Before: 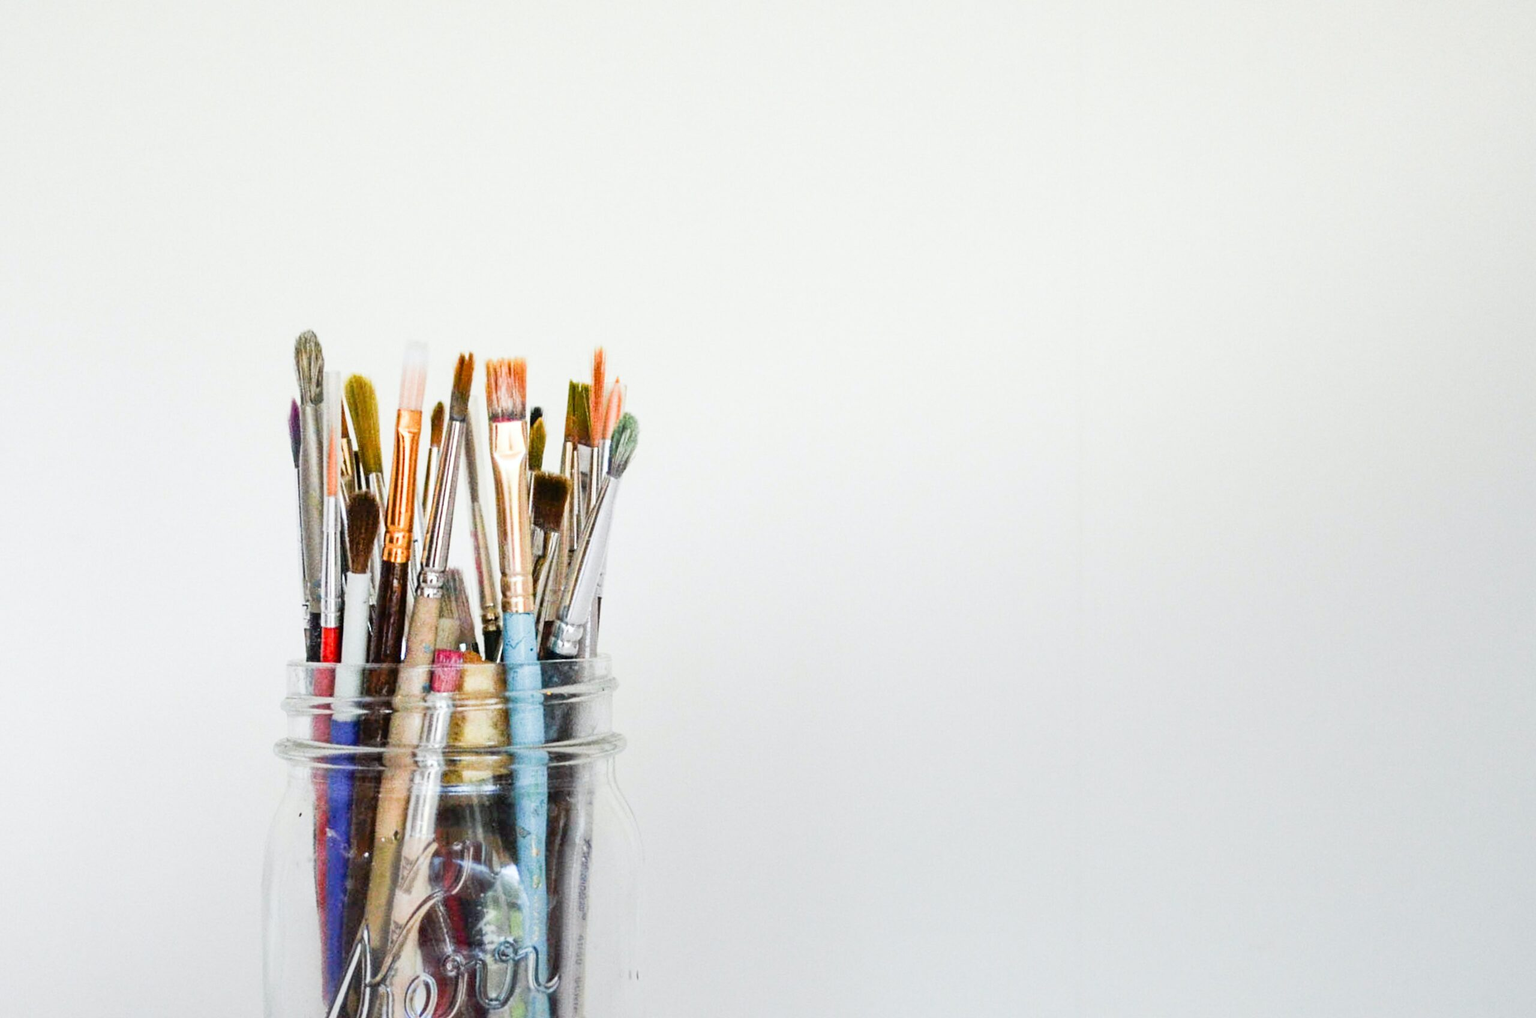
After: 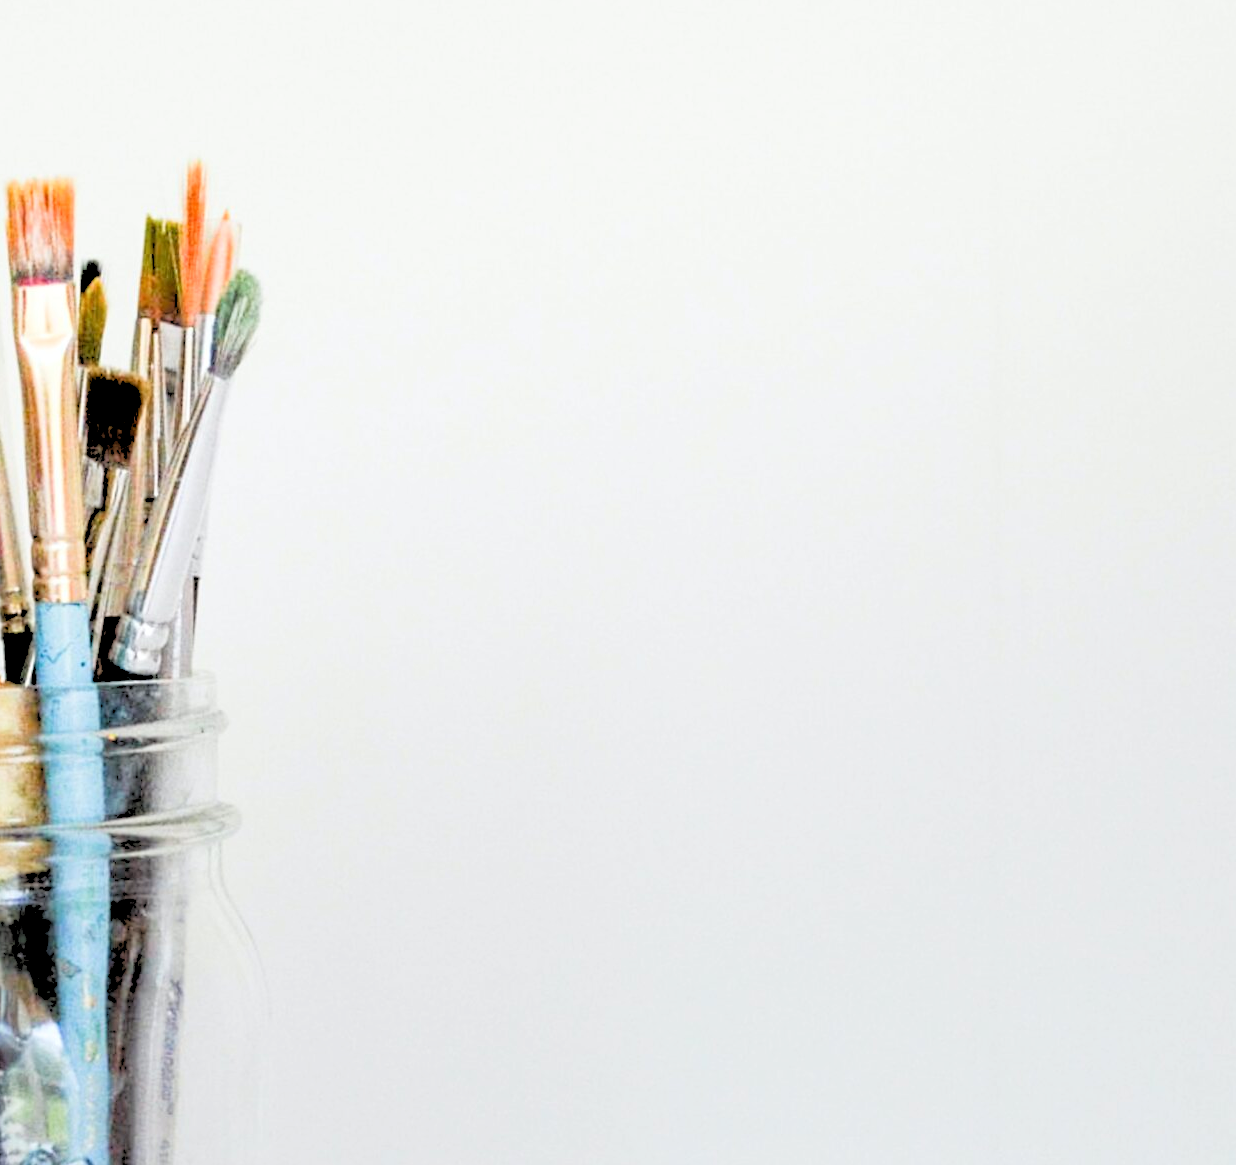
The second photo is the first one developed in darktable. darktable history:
crop: left 31.379%, top 24.658%, right 20.326%, bottom 6.628%
rgb levels: levels [[0.027, 0.429, 0.996], [0, 0.5, 1], [0, 0.5, 1]]
